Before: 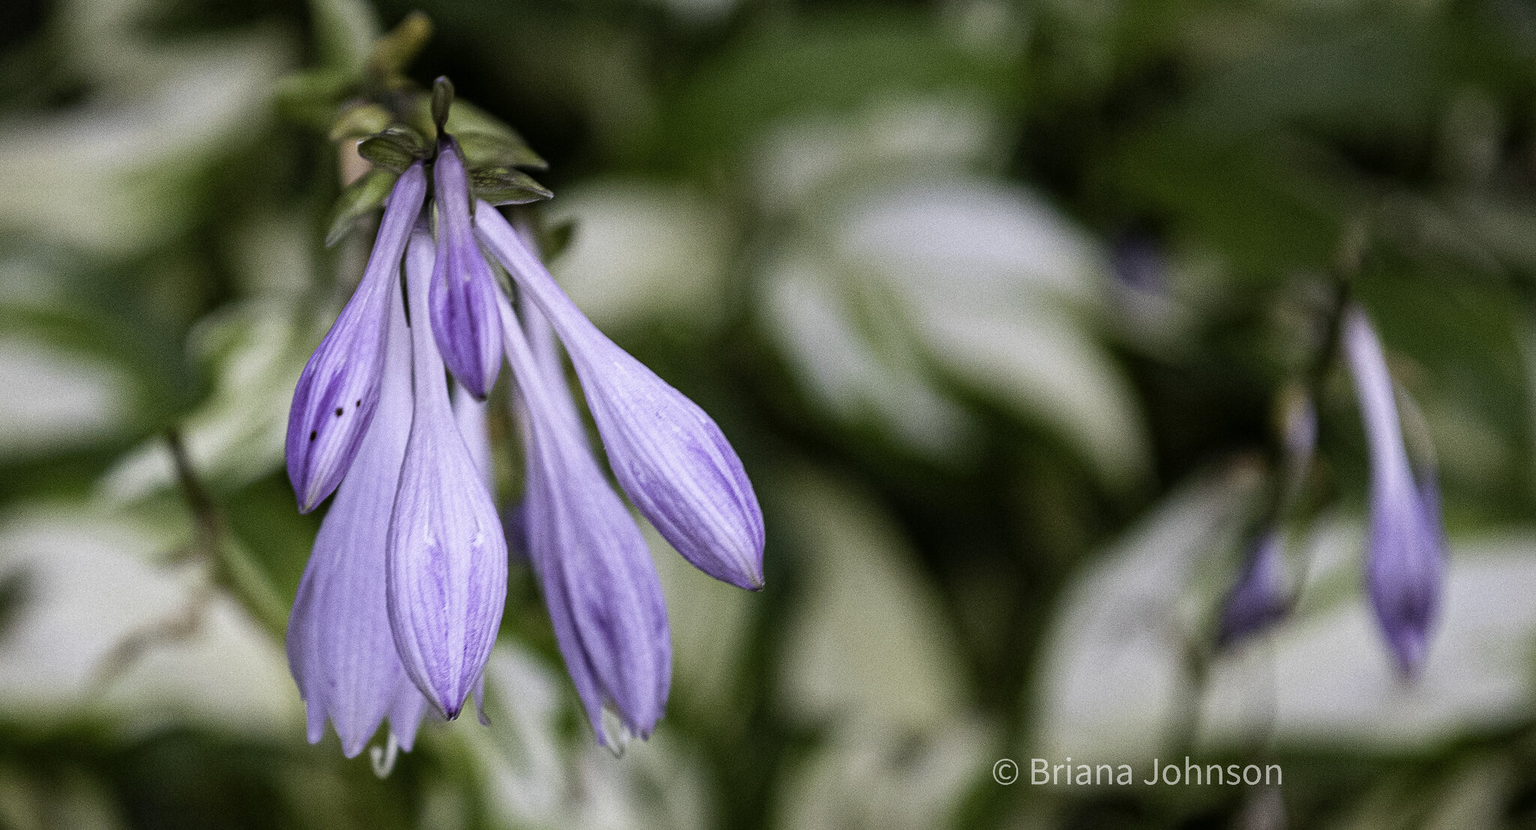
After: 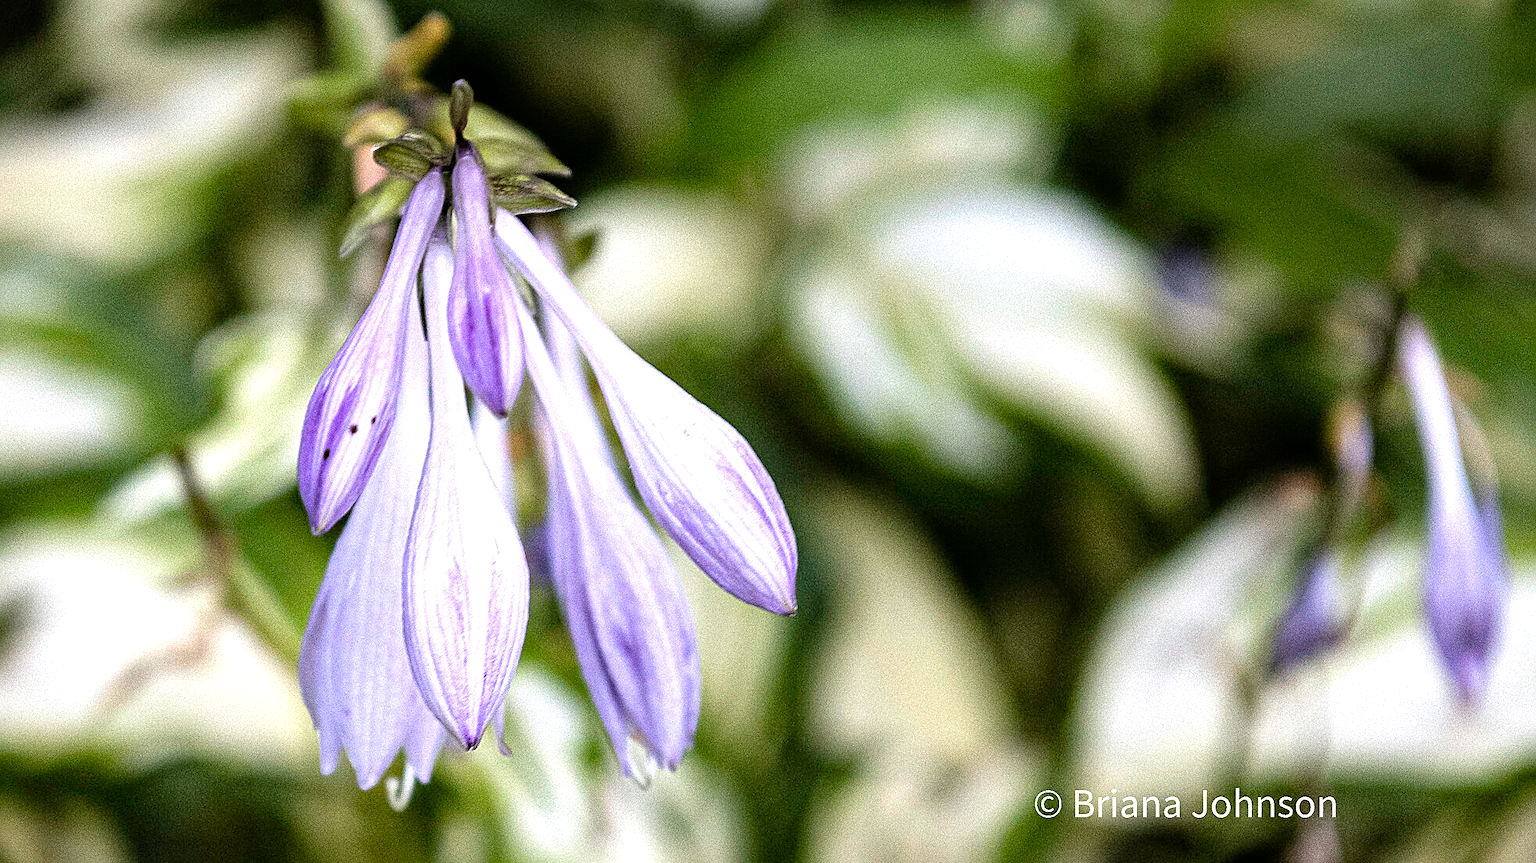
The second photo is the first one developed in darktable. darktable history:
tone equalizer: -8 EV -0.75 EV, -7 EV -0.722 EV, -6 EV -0.629 EV, -5 EV -0.418 EV, -3 EV 0.368 EV, -2 EV 0.6 EV, -1 EV 0.686 EV, +0 EV 0.728 EV
crop: right 4.042%, bottom 0.021%
sharpen: on, module defaults
exposure: exposure 0.126 EV, compensate highlight preservation false
